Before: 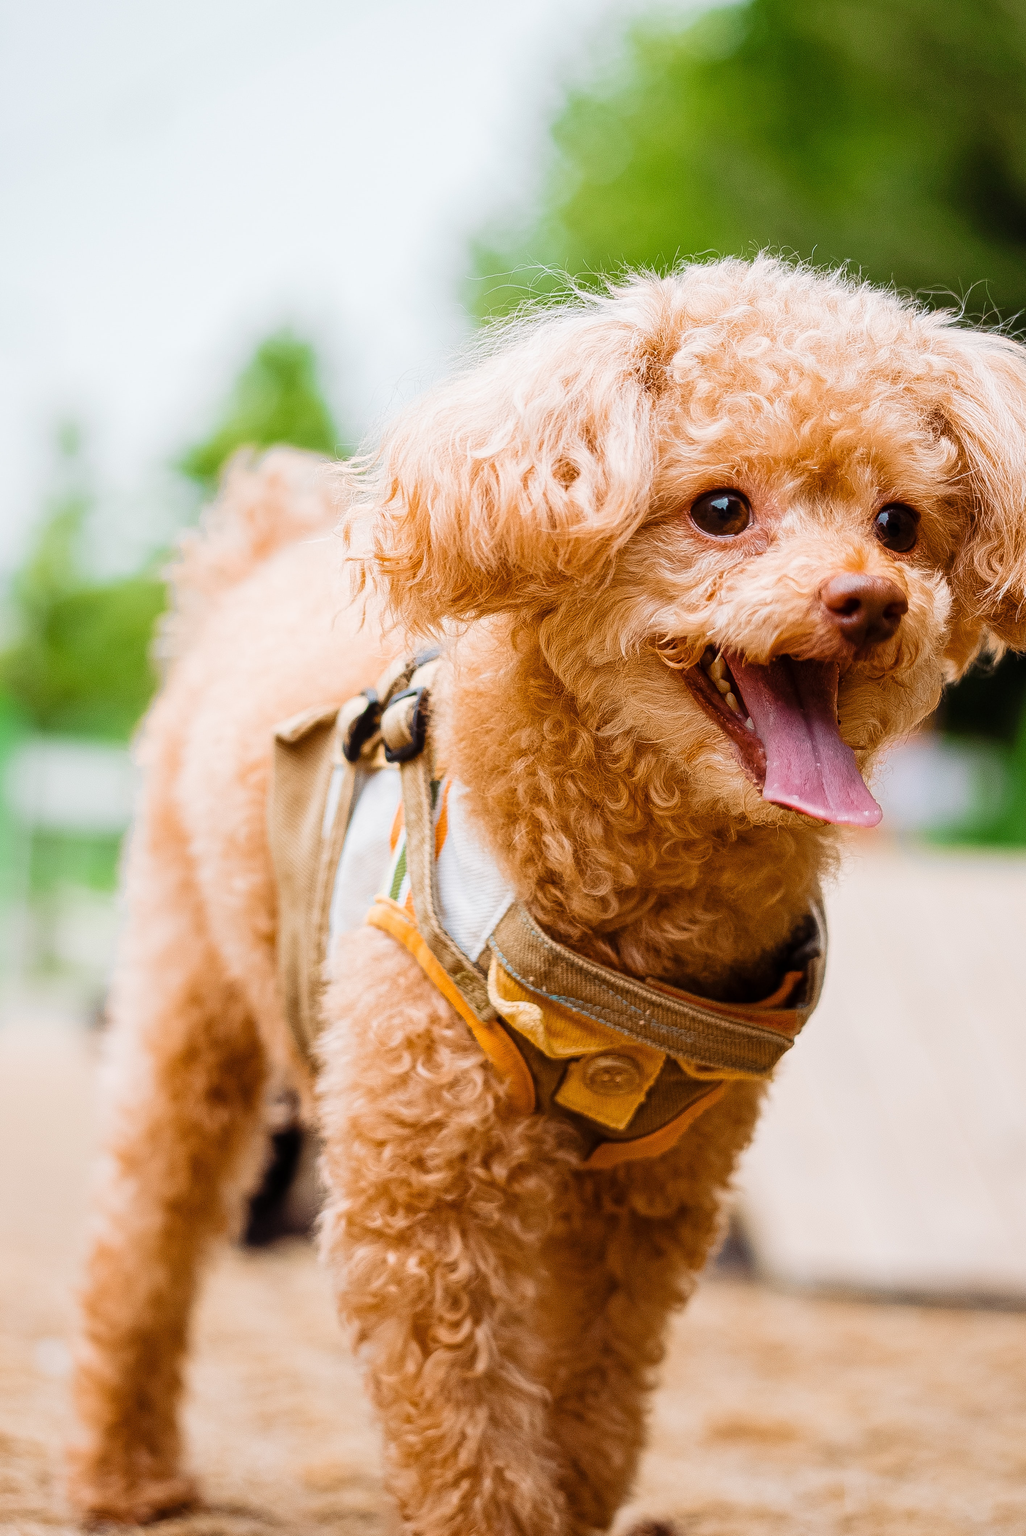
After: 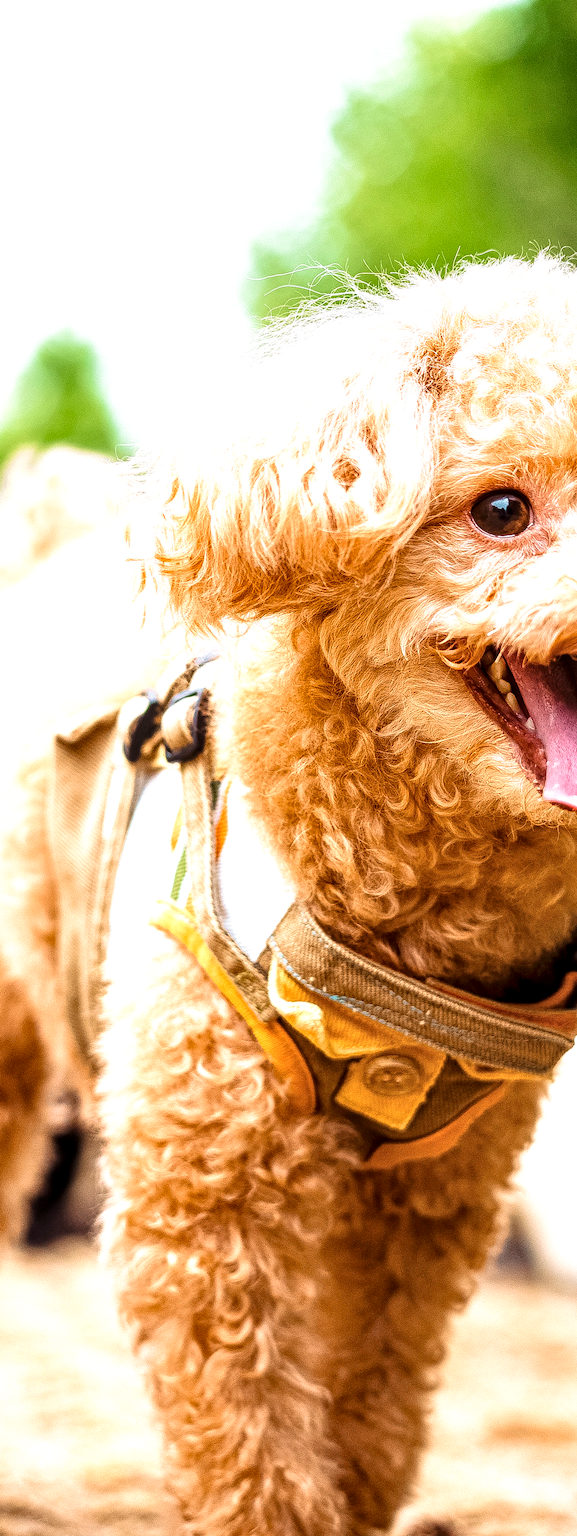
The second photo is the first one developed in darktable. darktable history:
crop: left 21.469%, right 22.25%
tone equalizer: edges refinement/feathering 500, mask exposure compensation -1.57 EV, preserve details no
local contrast: detail 142%
levels: mode automatic, levels [0.072, 0.414, 0.976]
exposure: exposure 0.765 EV, compensate exposure bias true, compensate highlight preservation false
velvia: on, module defaults
